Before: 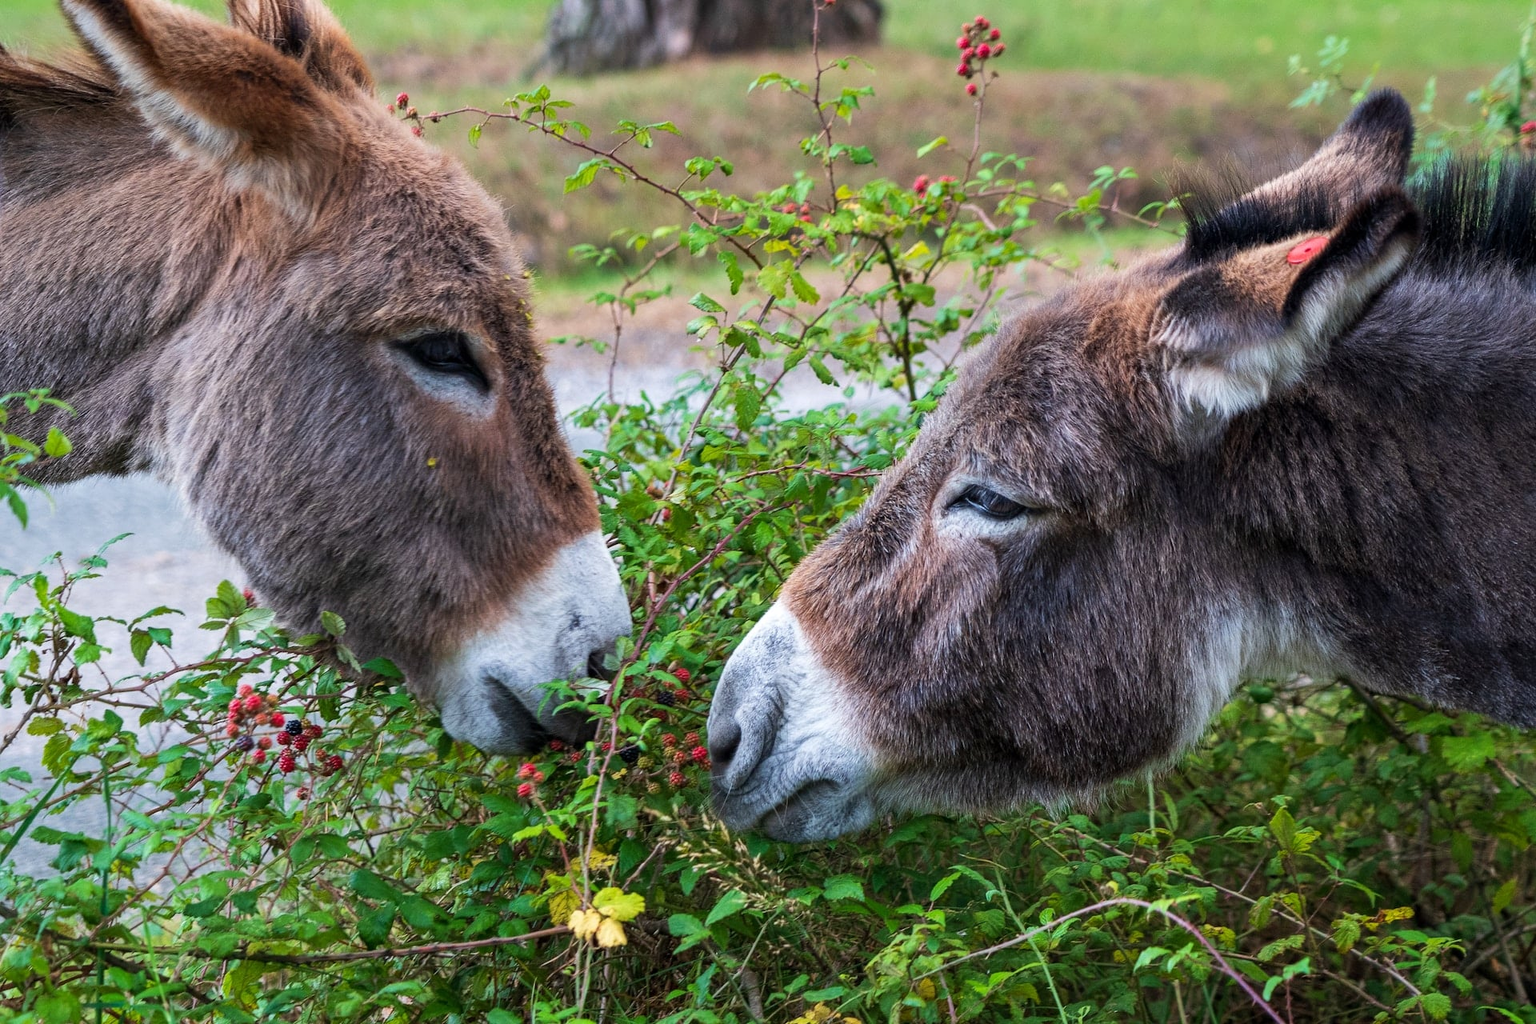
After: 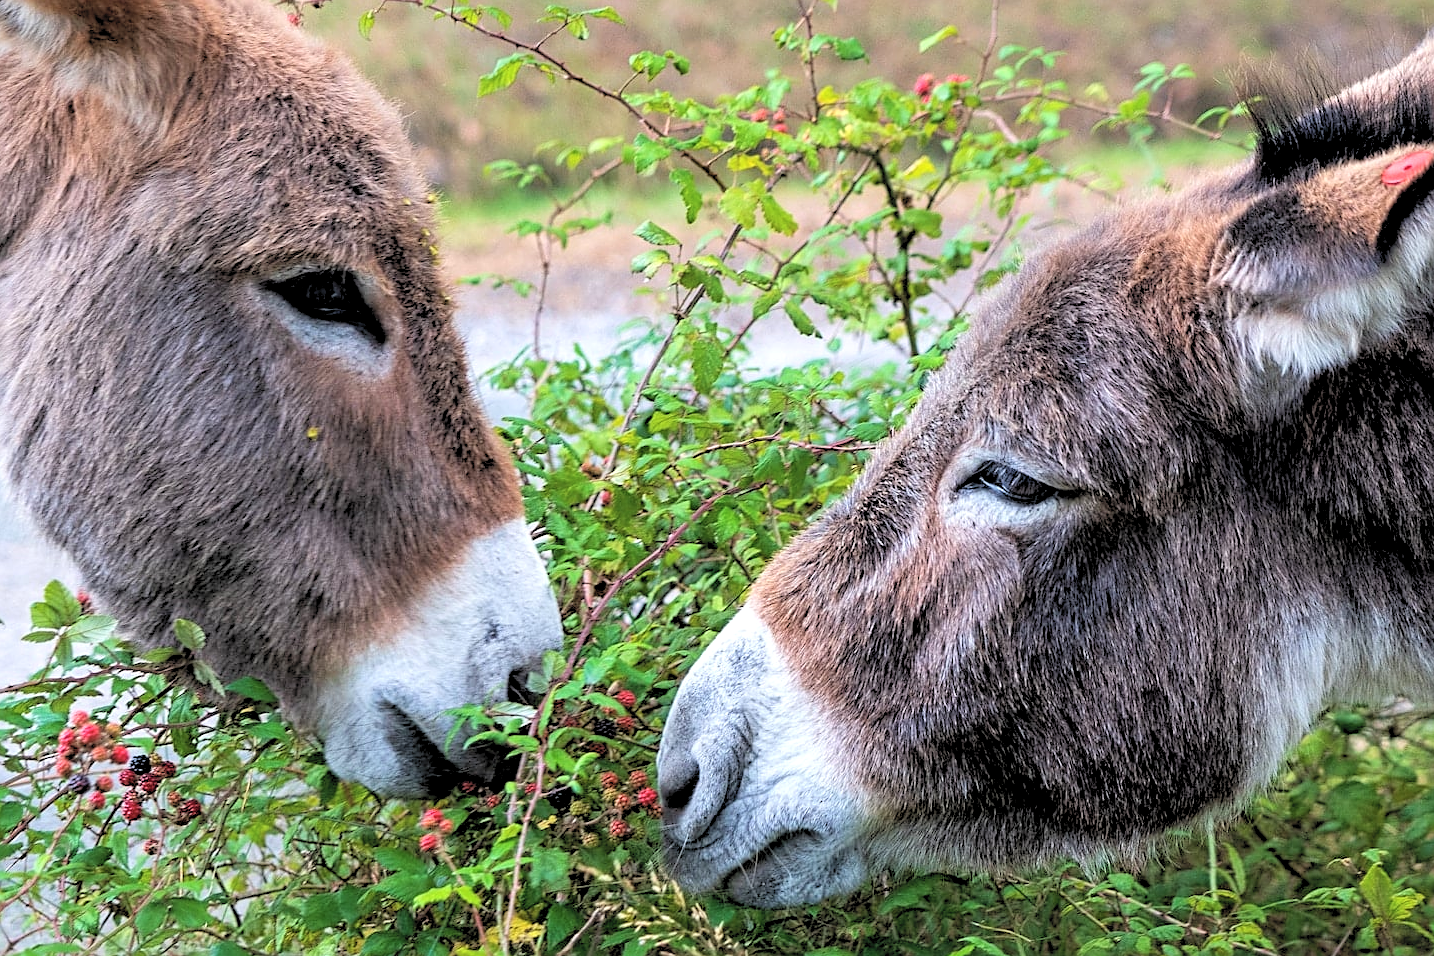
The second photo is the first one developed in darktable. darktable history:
contrast brightness saturation: brightness 0.15
crop and rotate: left 11.831%, top 11.346%, right 13.429%, bottom 13.899%
sharpen: on, module defaults
rgb levels: levels [[0.01, 0.419, 0.839], [0, 0.5, 1], [0, 0.5, 1]]
